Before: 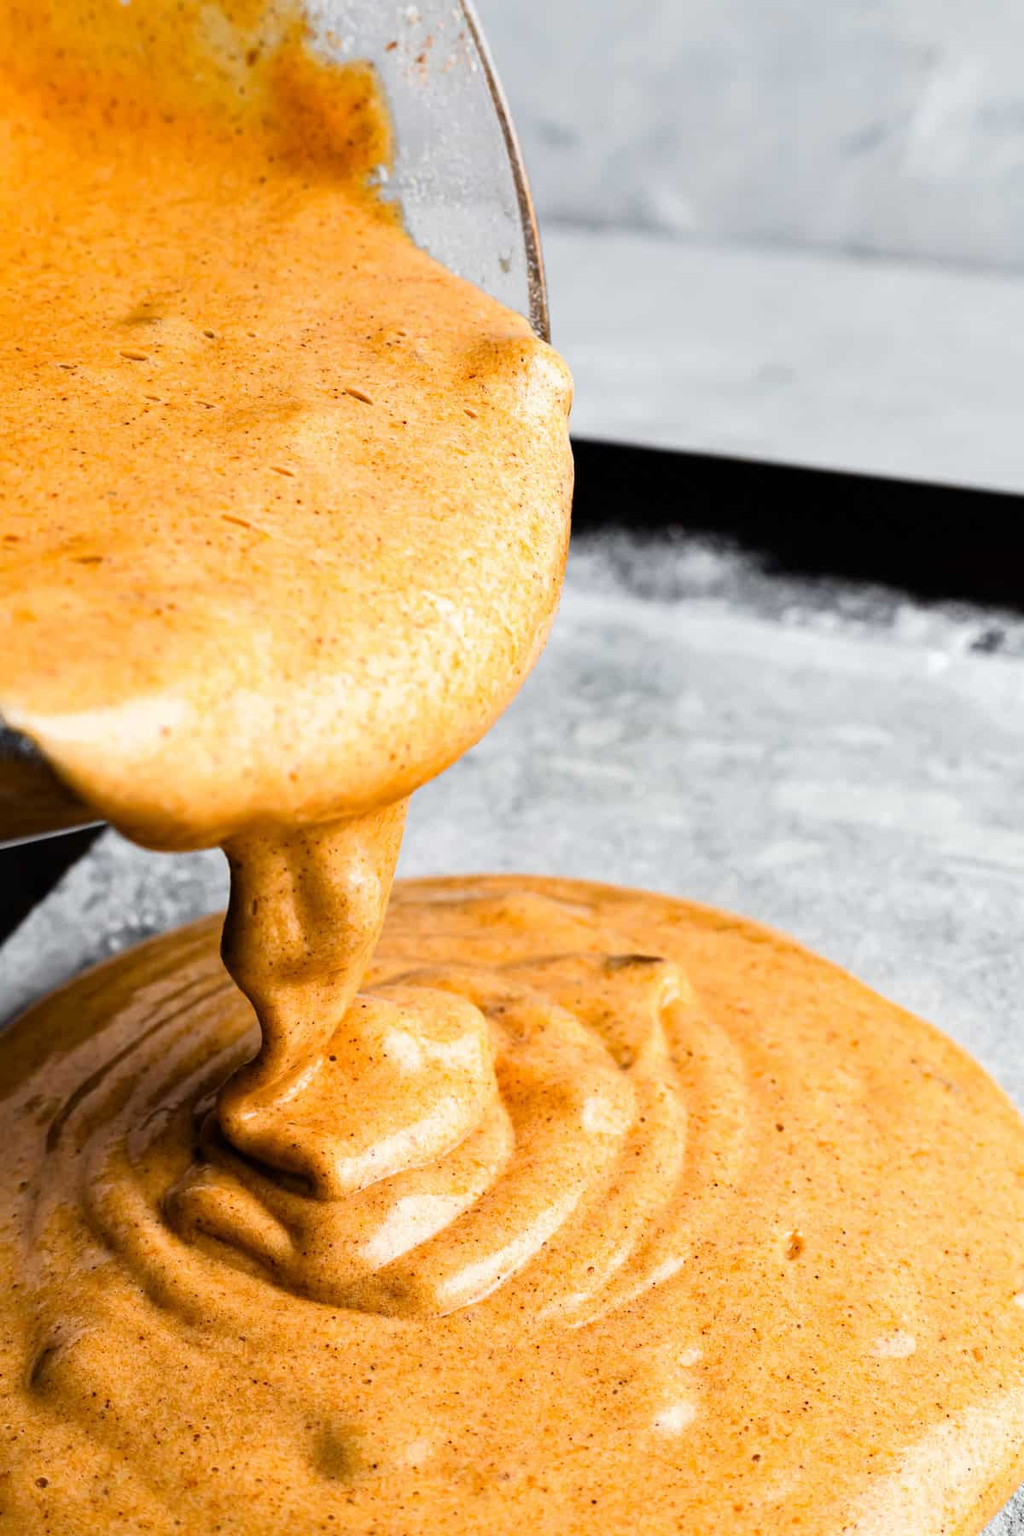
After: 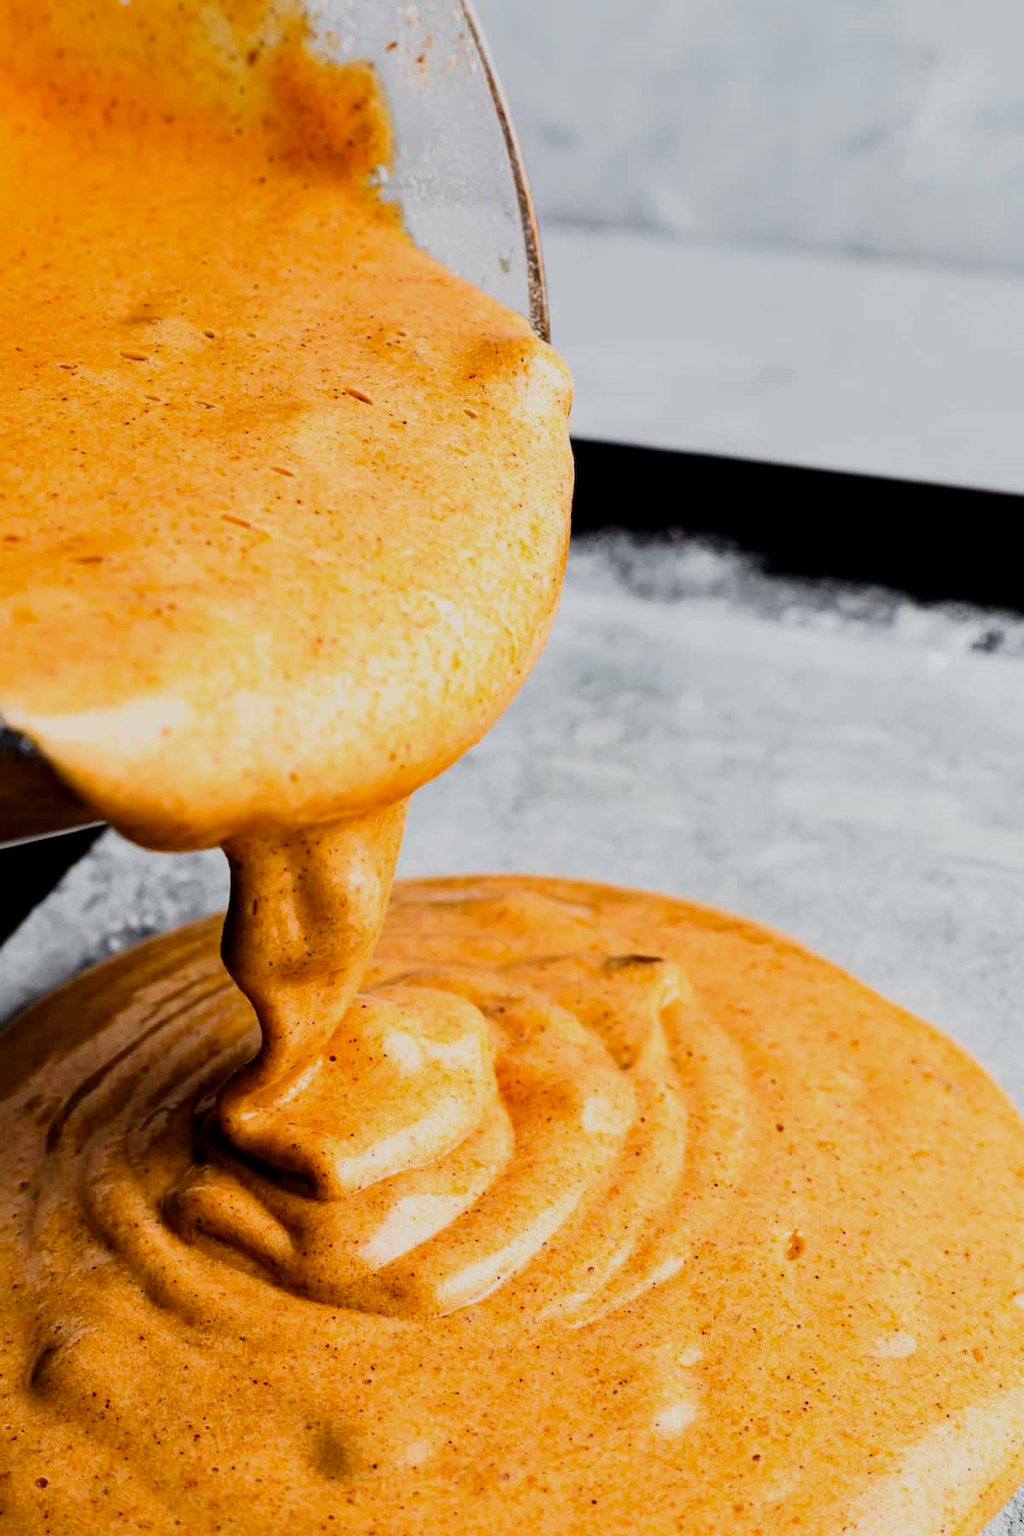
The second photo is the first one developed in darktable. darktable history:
filmic rgb: black relative exposure -8.42 EV, white relative exposure 4.68 EV, hardness 3.82, color science v6 (2022)
exposure: compensate highlight preservation false
contrast brightness saturation: contrast 0.13, brightness -0.05, saturation 0.16
